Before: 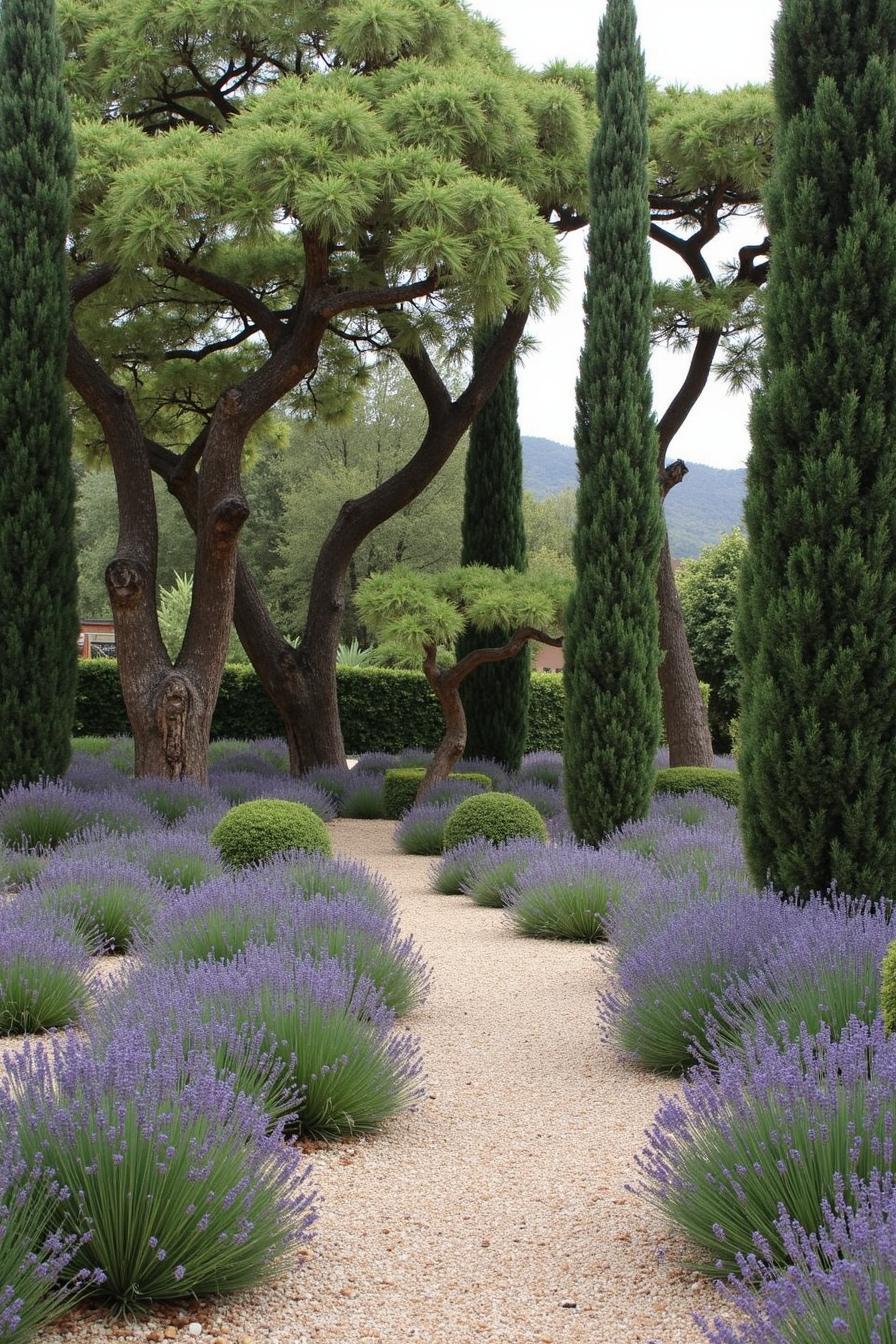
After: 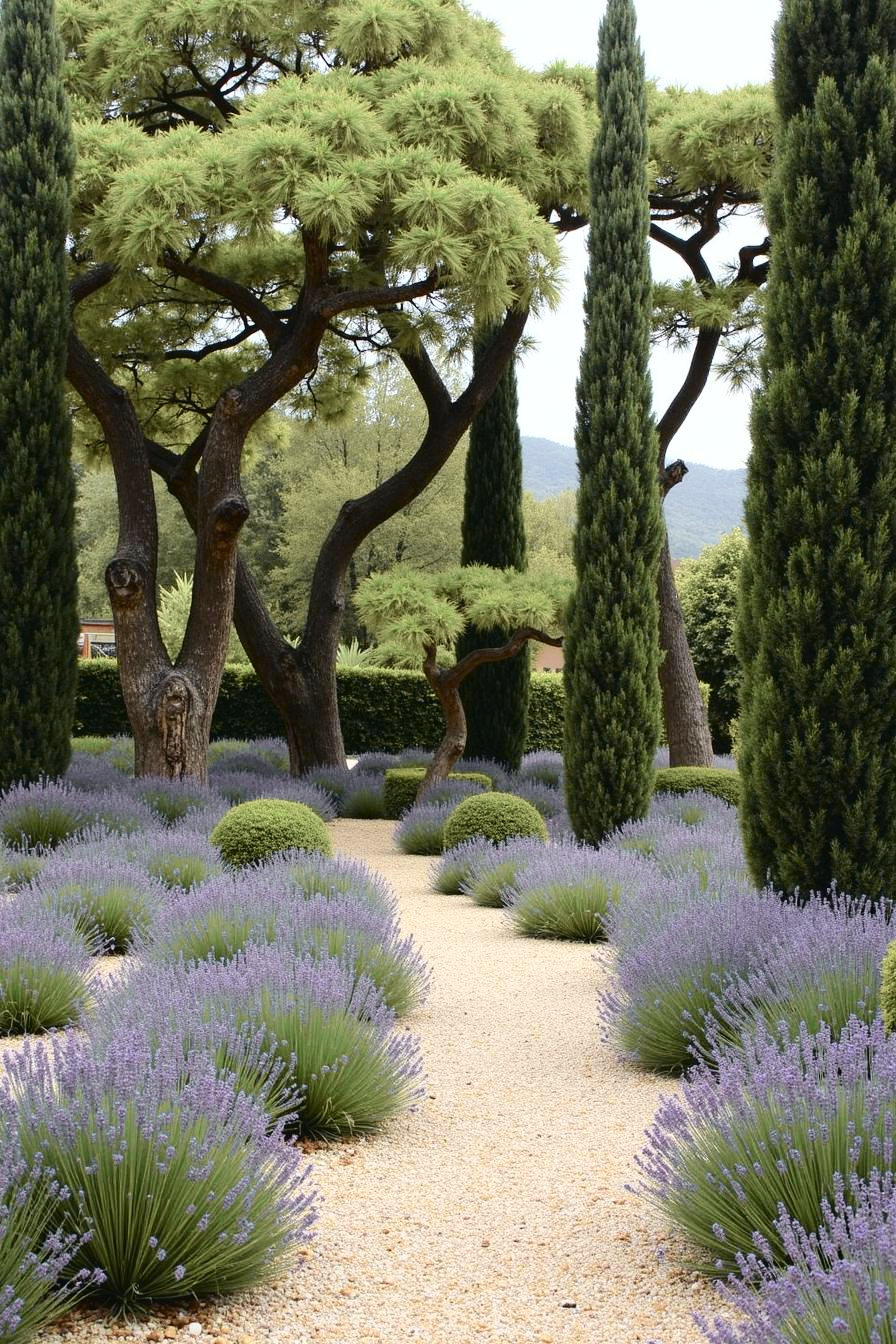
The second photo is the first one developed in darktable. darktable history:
tone curve: curves: ch0 [(0, 0.023) (0.087, 0.065) (0.184, 0.168) (0.45, 0.54) (0.57, 0.683) (0.722, 0.825) (0.877, 0.948) (1, 1)]; ch1 [(0, 0) (0.388, 0.369) (0.44, 0.45) (0.495, 0.491) (0.534, 0.528) (0.657, 0.655) (1, 1)]; ch2 [(0, 0) (0.353, 0.317) (0.408, 0.427) (0.5, 0.497) (0.534, 0.544) (0.576, 0.605) (0.625, 0.631) (1, 1)], color space Lab, independent channels, preserve colors none
